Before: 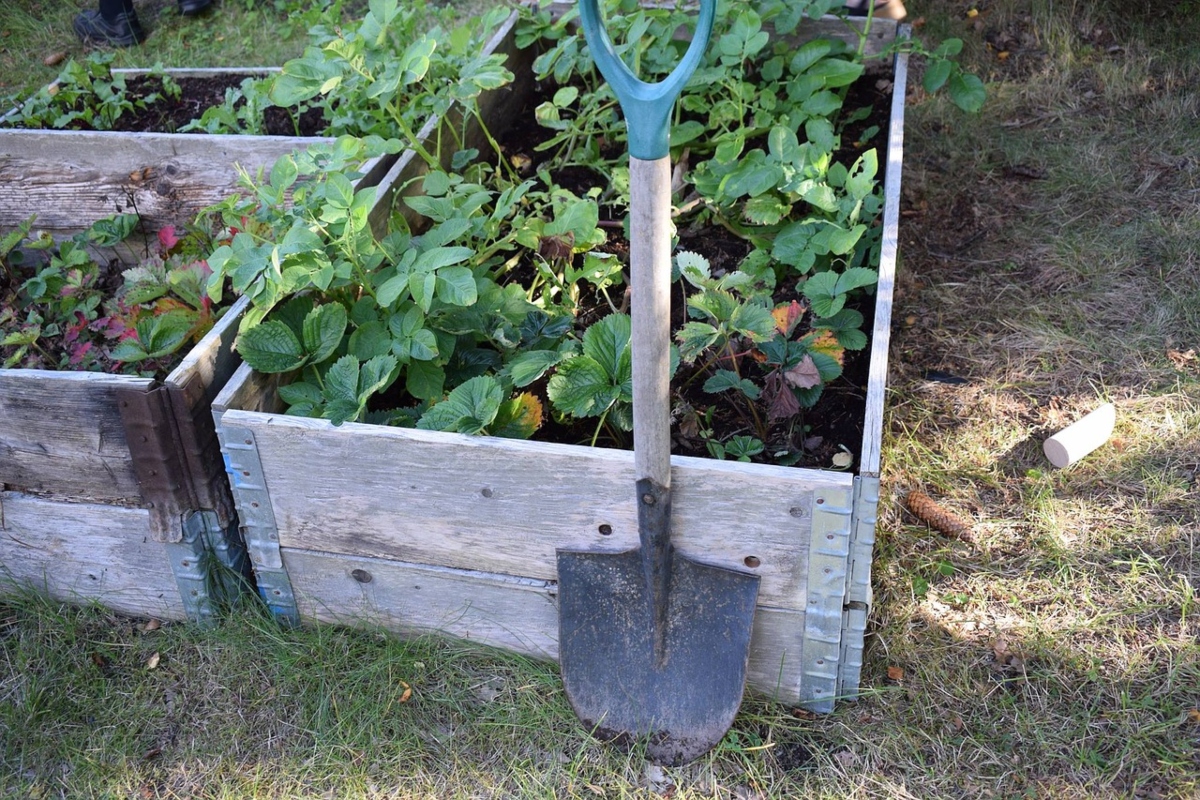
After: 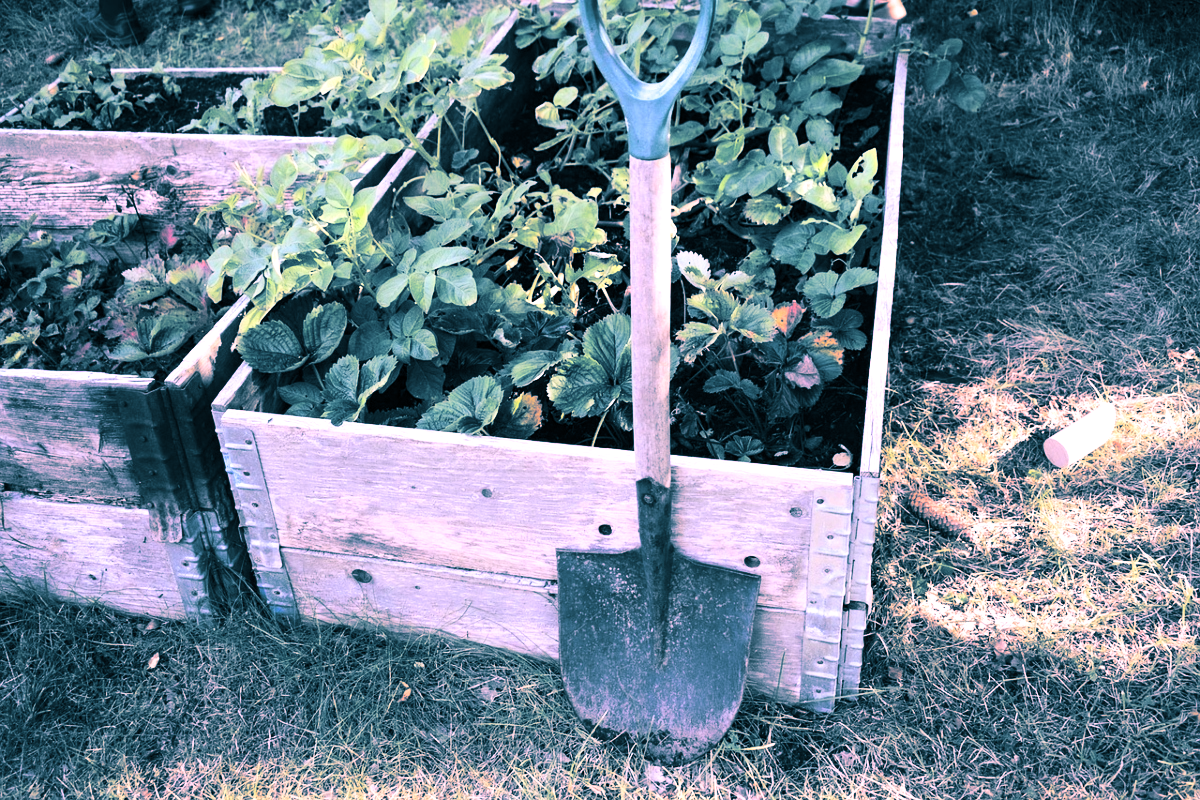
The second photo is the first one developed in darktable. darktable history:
split-toning: shadows › hue 212.4°, balance -70
contrast brightness saturation: contrast 0.28
exposure: exposure 0.258 EV, compensate highlight preservation false
white balance: red 1.188, blue 1.11
